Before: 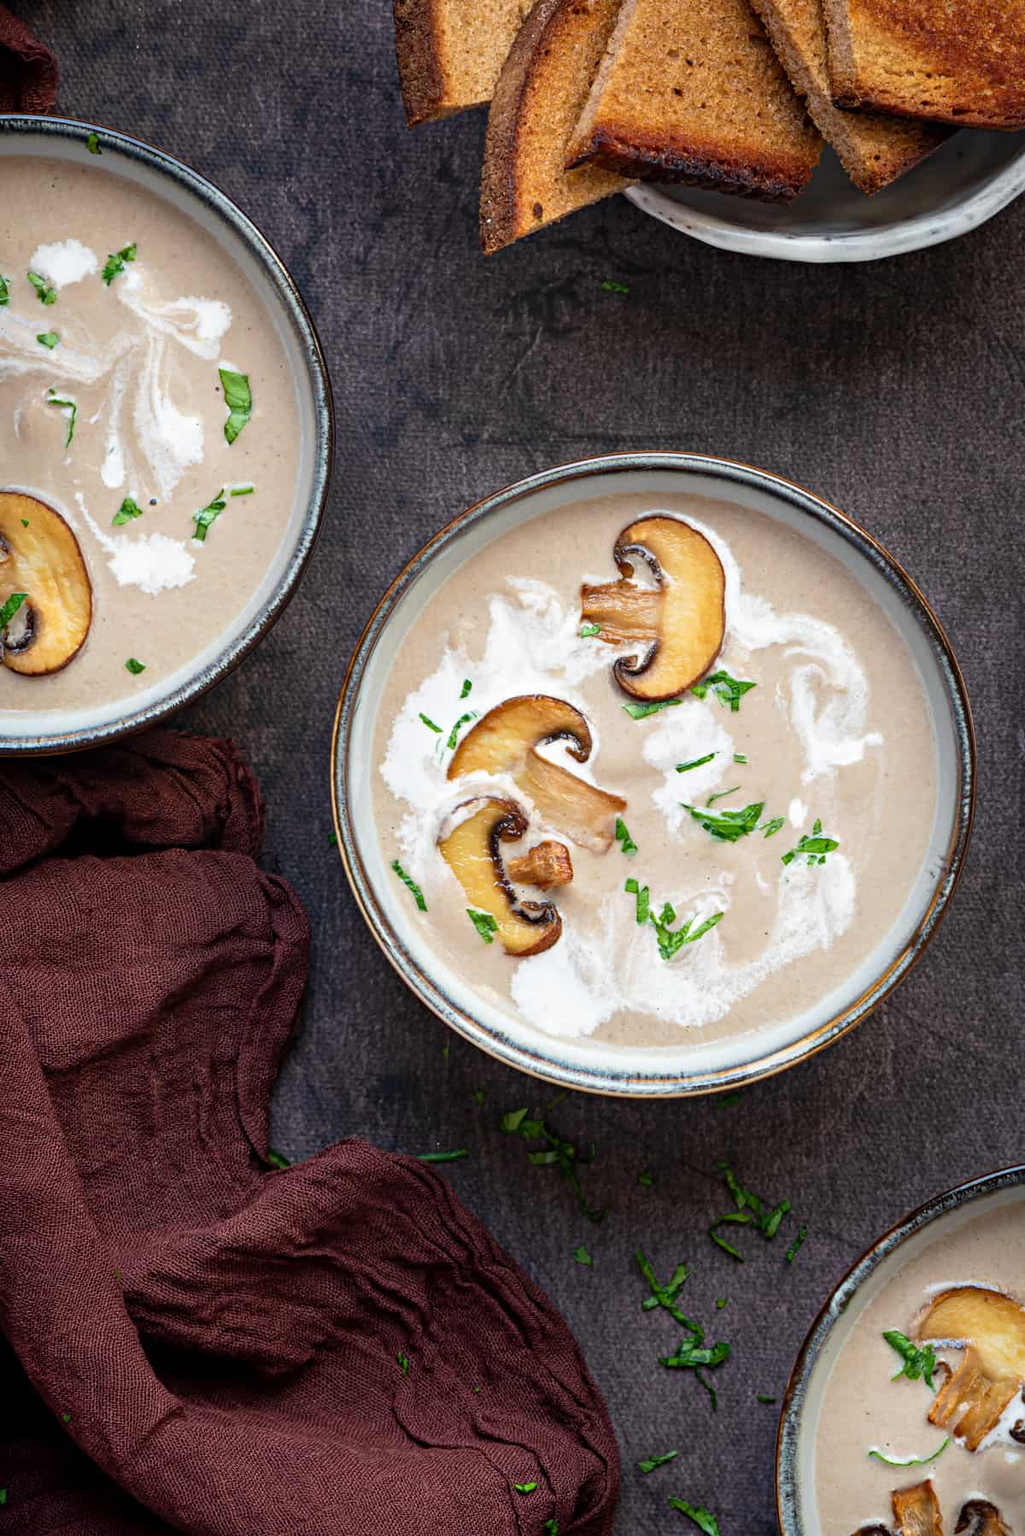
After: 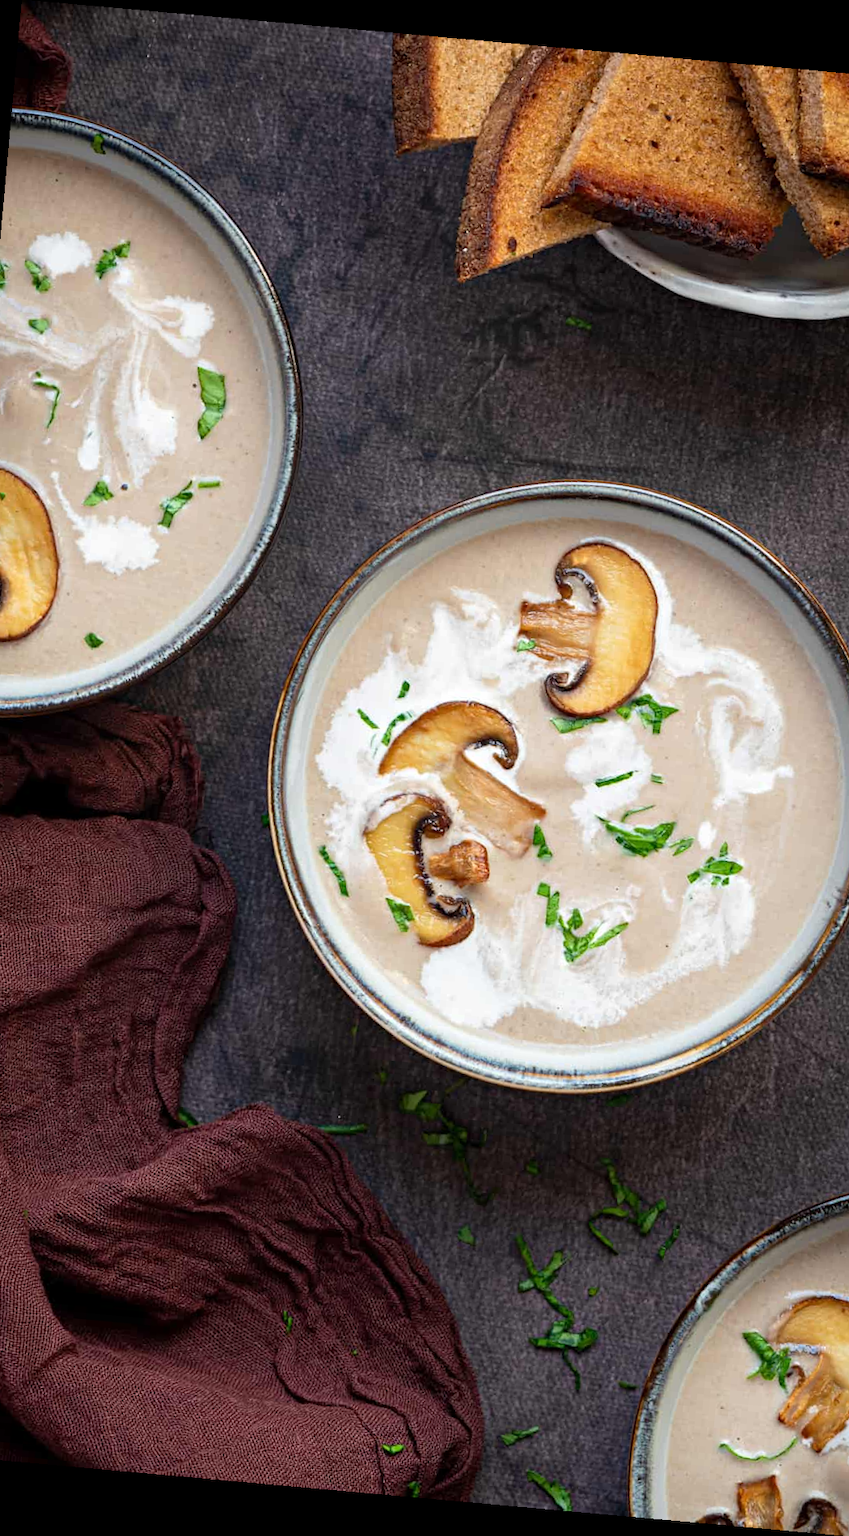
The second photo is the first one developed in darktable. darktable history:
crop: left 9.88%, right 12.664%
rotate and perspective: rotation 5.12°, automatic cropping off
